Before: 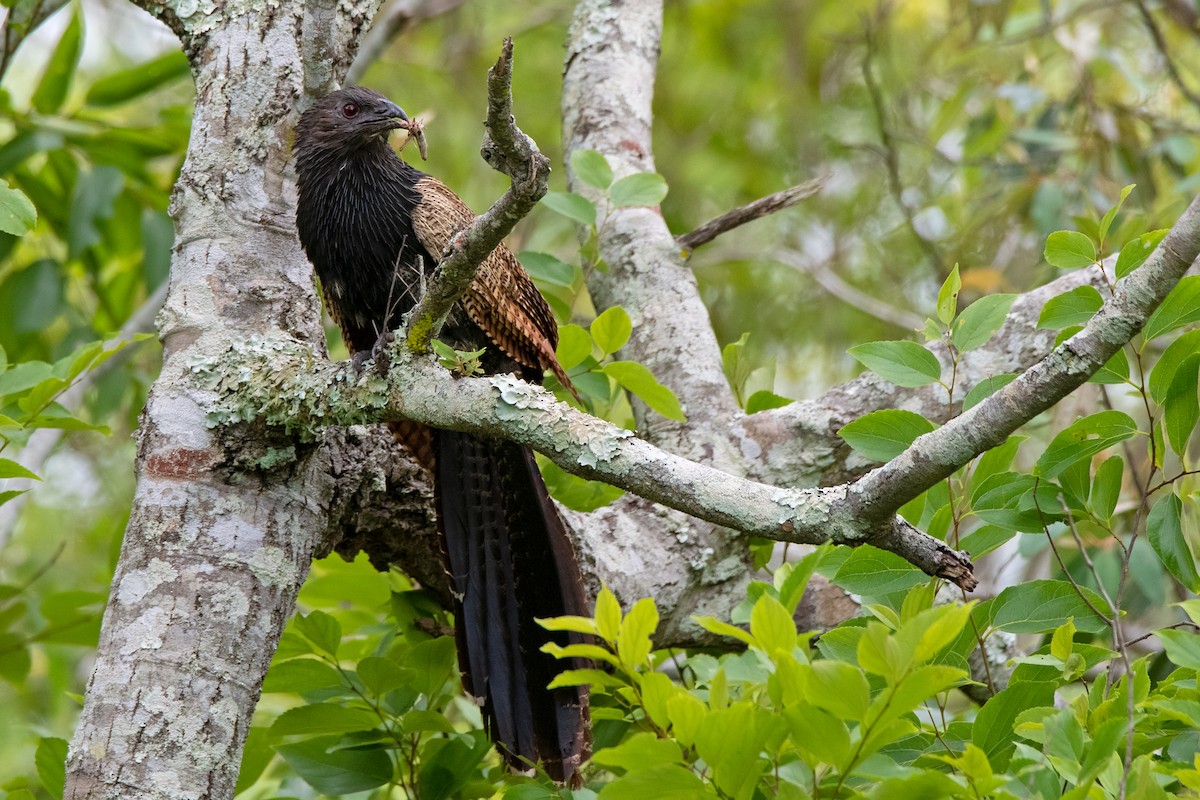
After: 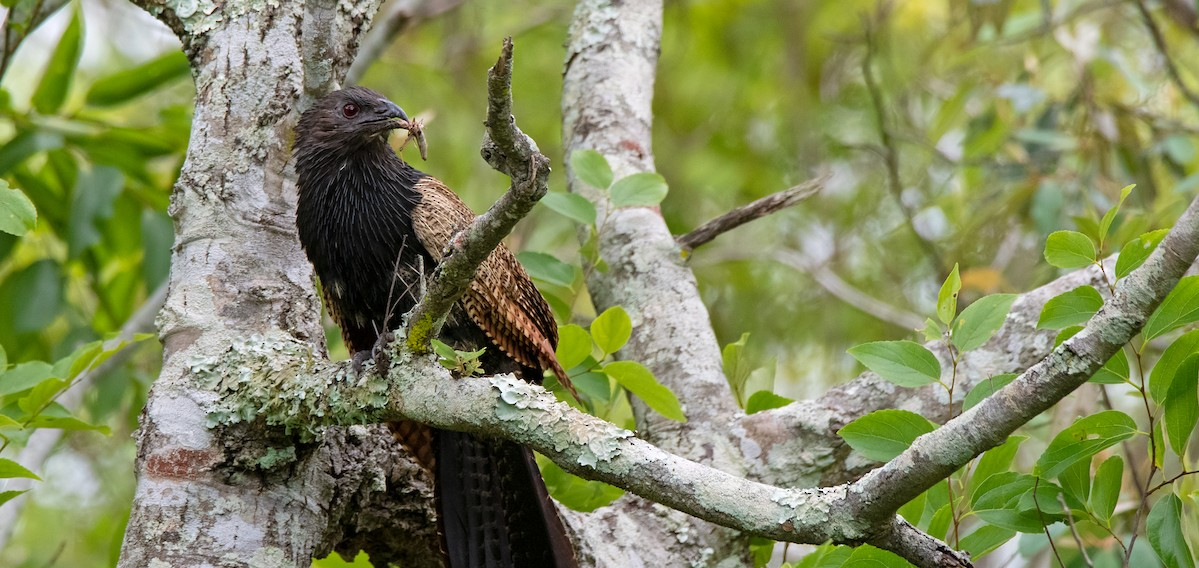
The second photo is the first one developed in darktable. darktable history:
crop: right 0.001%, bottom 28.894%
